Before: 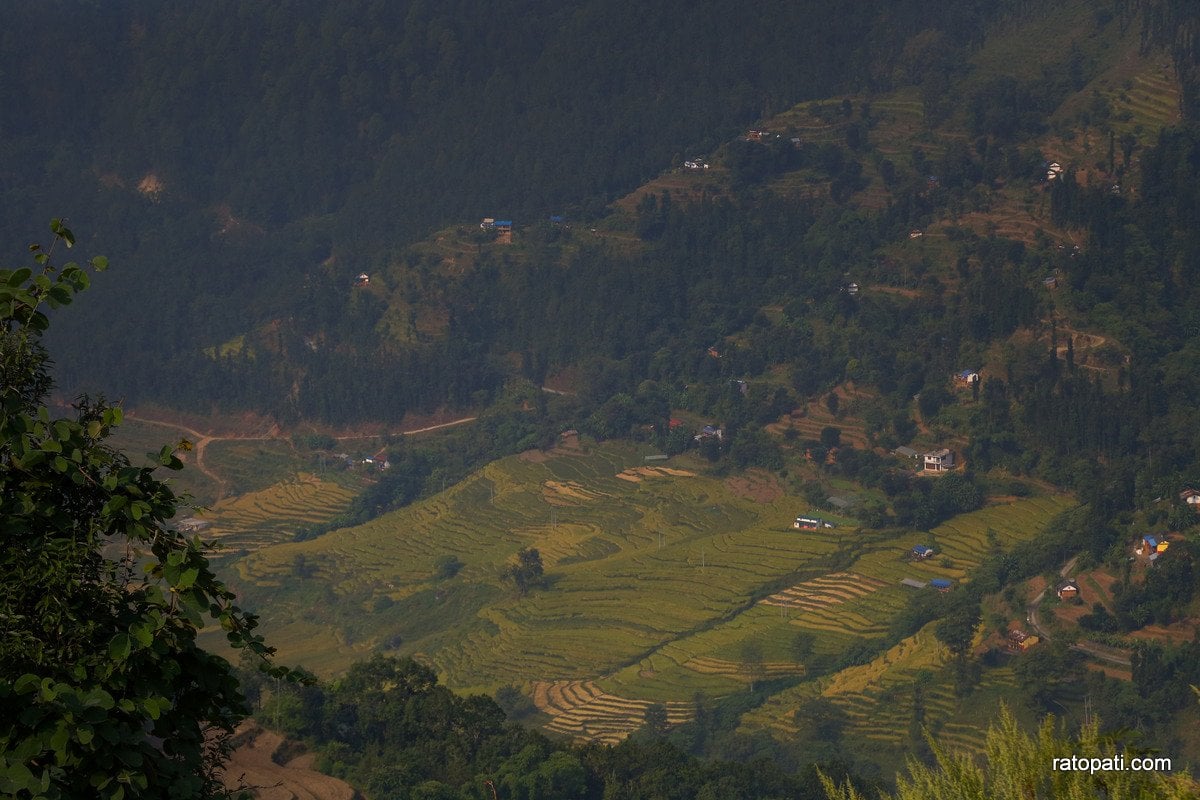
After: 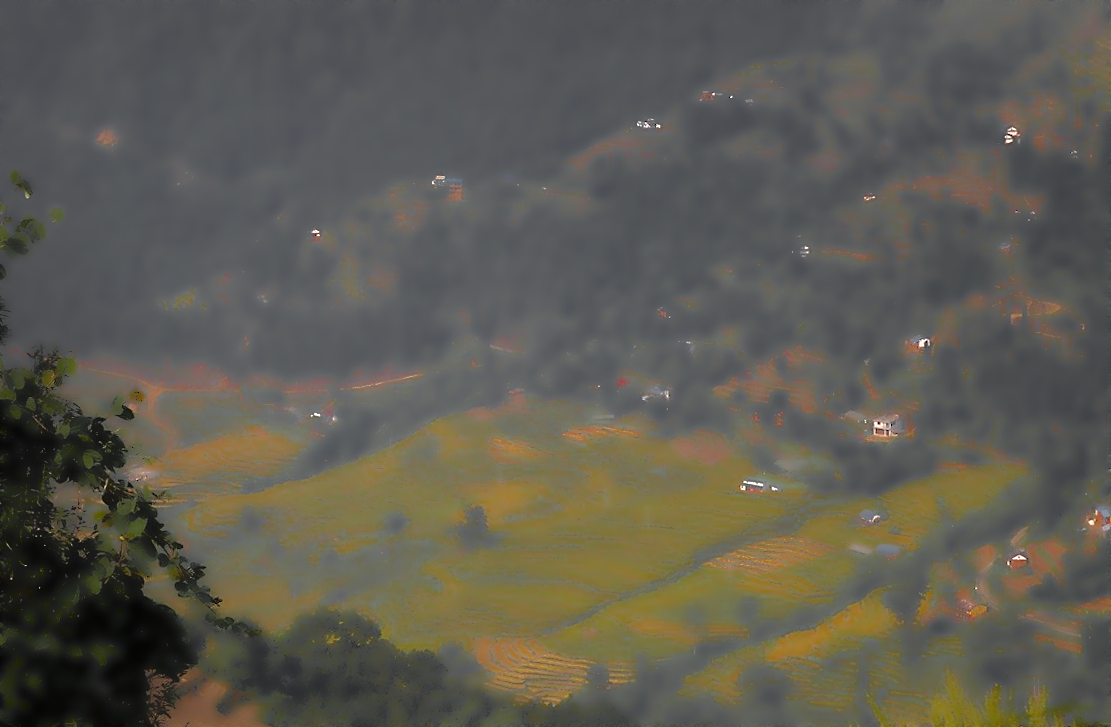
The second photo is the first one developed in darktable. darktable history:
rotate and perspective: rotation -1.32°, lens shift (horizontal) -0.031, crop left 0.015, crop right 0.985, crop top 0.047, crop bottom 0.982
crop and rotate: angle -2.38°
sharpen: radius 2.584, amount 0.688
color zones: curves: ch0 [(0.004, 0.388) (0.125, 0.392) (0.25, 0.404) (0.375, 0.5) (0.5, 0.5) (0.625, 0.5) (0.75, 0.5) (0.875, 0.5)]; ch1 [(0, 0.5) (0.125, 0.5) (0.25, 0.5) (0.375, 0.124) (0.524, 0.124) (0.645, 0.128) (0.789, 0.132) (0.914, 0.096) (0.998, 0.068)]
lowpass: radius 4, soften with bilateral filter, unbound 0
white balance: emerald 1
tone equalizer: -7 EV 0.15 EV, -6 EV 0.6 EV, -5 EV 1.15 EV, -4 EV 1.33 EV, -3 EV 1.15 EV, -2 EV 0.6 EV, -1 EV 0.15 EV, mask exposure compensation -0.5 EV
